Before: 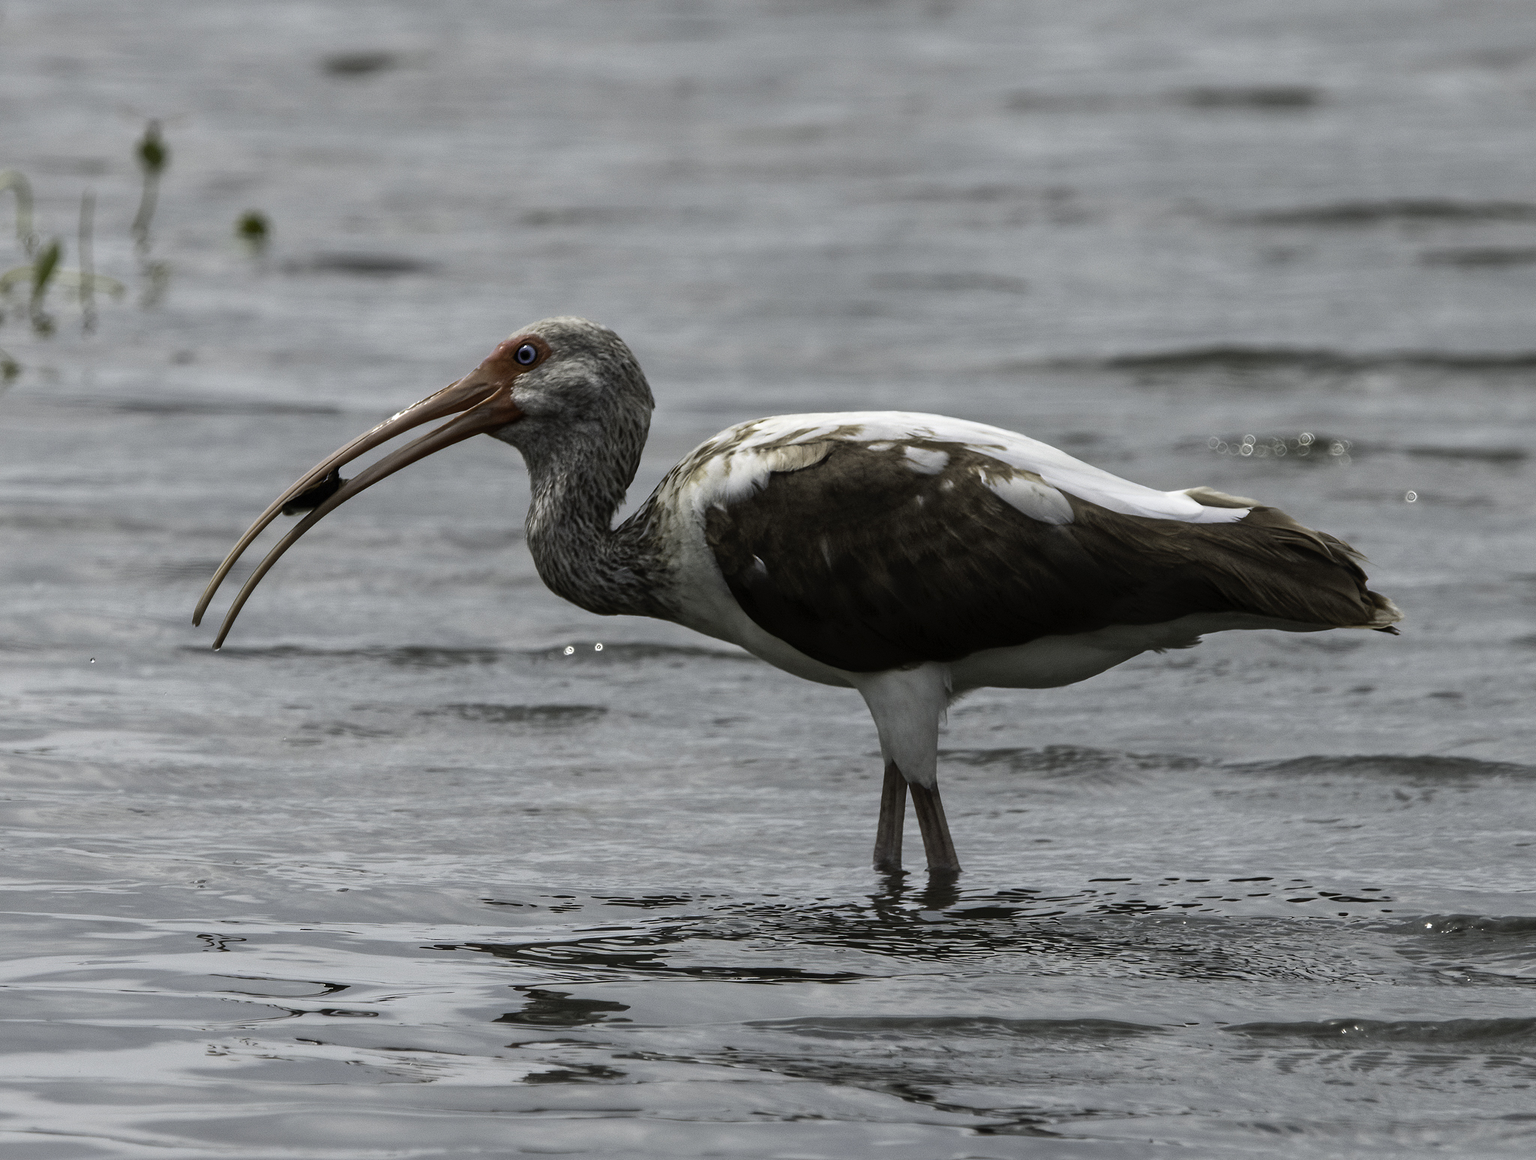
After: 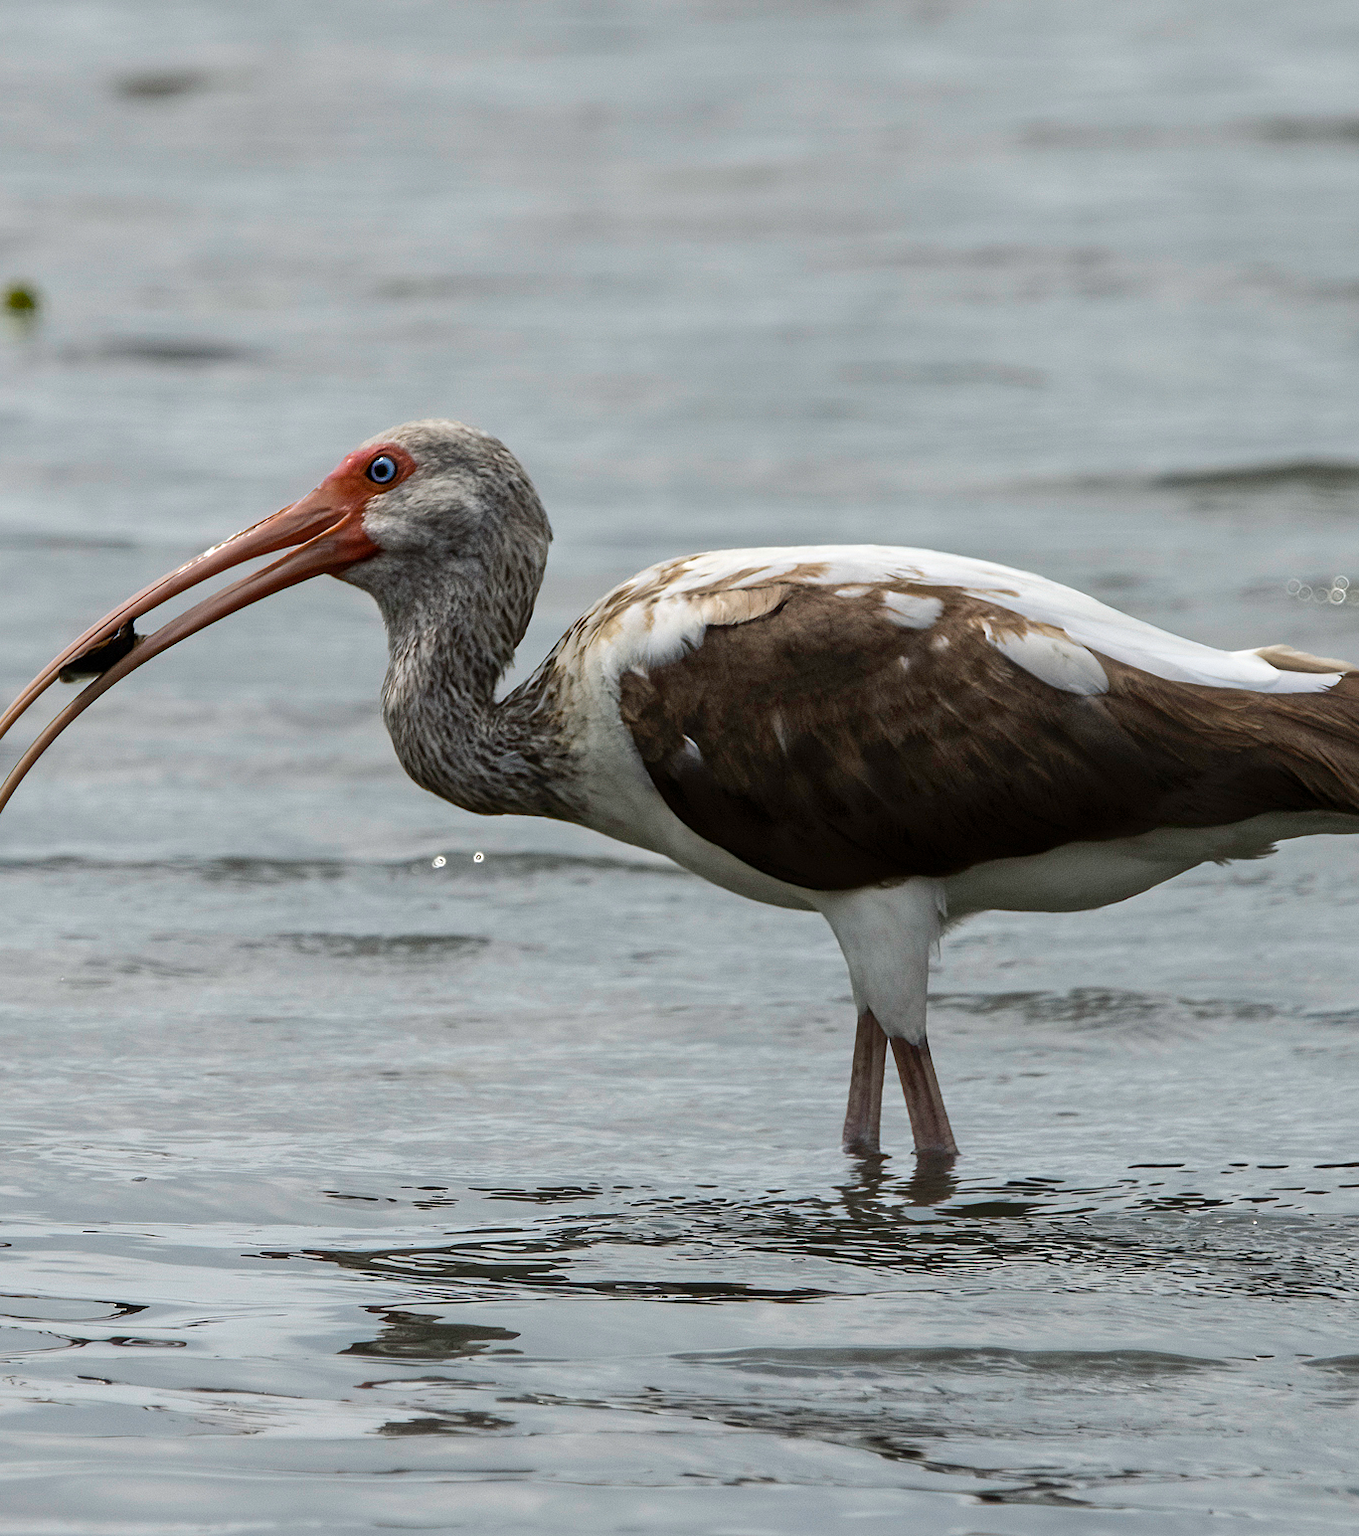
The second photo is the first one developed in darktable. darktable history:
sharpen: amount 0.202
color balance rgb: shadows lift › chroma 1.312%, shadows lift › hue 261.22°, linear chroma grading › global chroma 15.479%, perceptual saturation grading › global saturation 0.194%, perceptual brilliance grading › mid-tones 10.174%, perceptual brilliance grading › shadows 15.559%
crop and rotate: left 15.516%, right 17.704%
